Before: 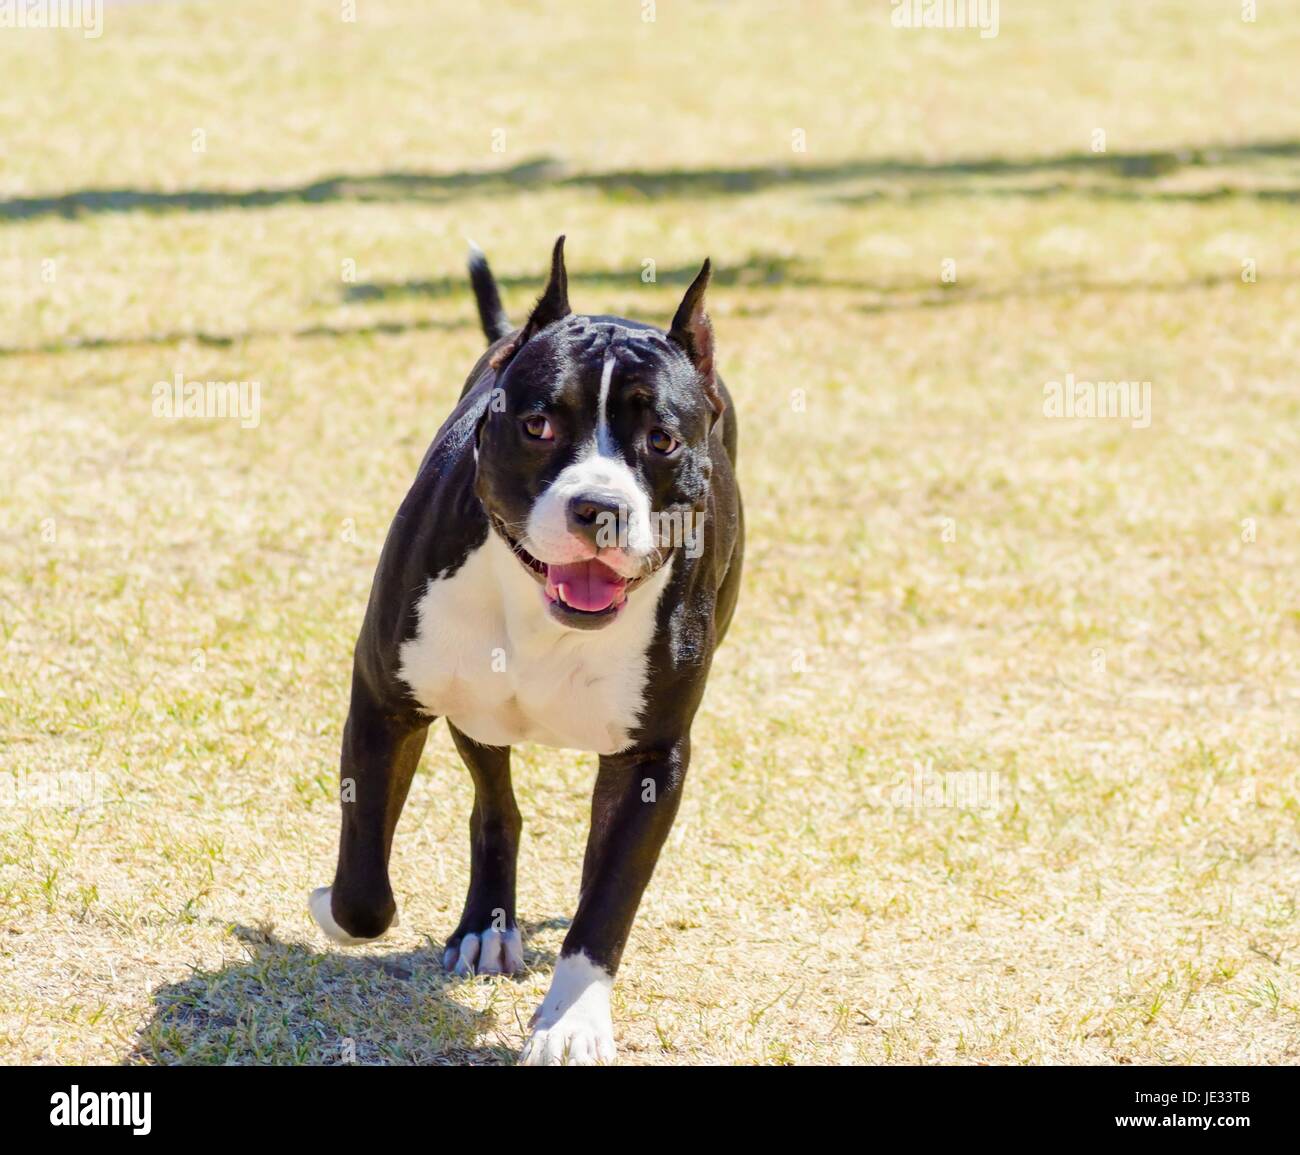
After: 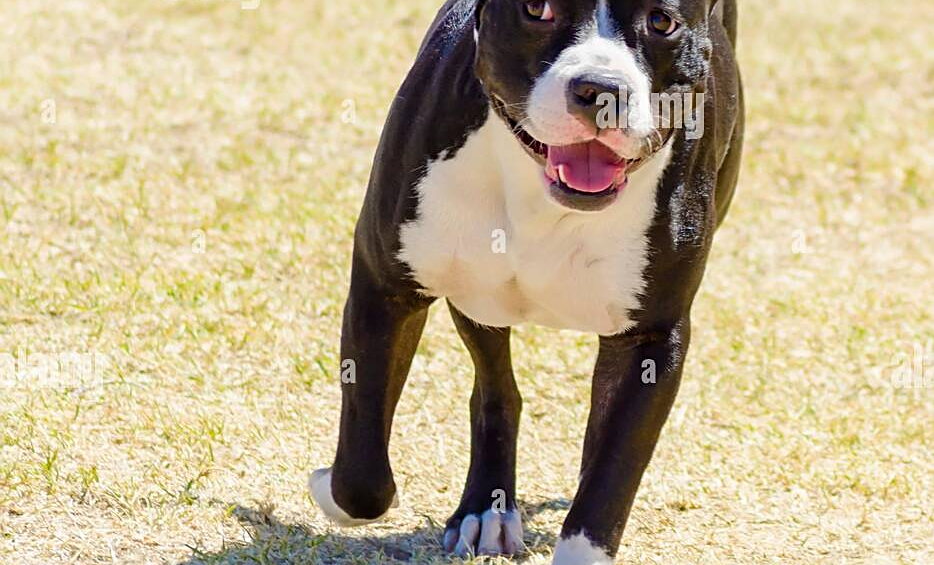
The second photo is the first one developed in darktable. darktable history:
crop: top 36.329%, right 28.093%, bottom 14.677%
sharpen: on, module defaults
color zones: curves: ch0 [(0, 0.5) (0.143, 0.5) (0.286, 0.5) (0.429, 0.5) (0.571, 0.5) (0.714, 0.476) (0.857, 0.5) (1, 0.5)]; ch2 [(0, 0.5) (0.143, 0.5) (0.286, 0.5) (0.429, 0.5) (0.571, 0.5) (0.714, 0.487) (0.857, 0.5) (1, 0.5)]
